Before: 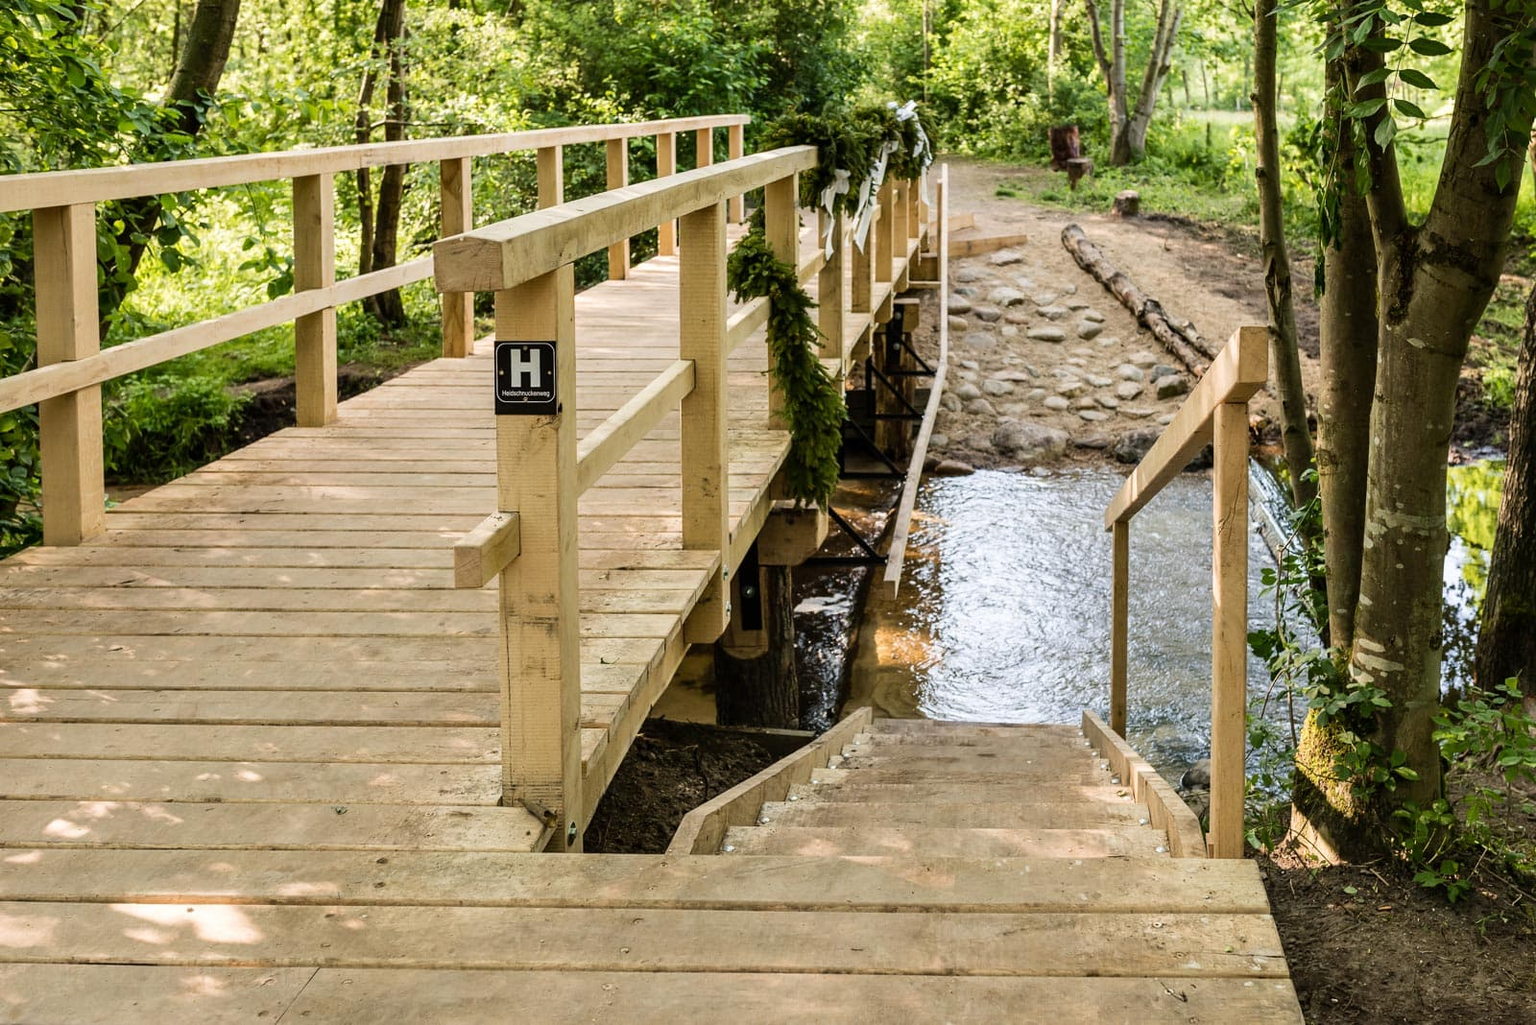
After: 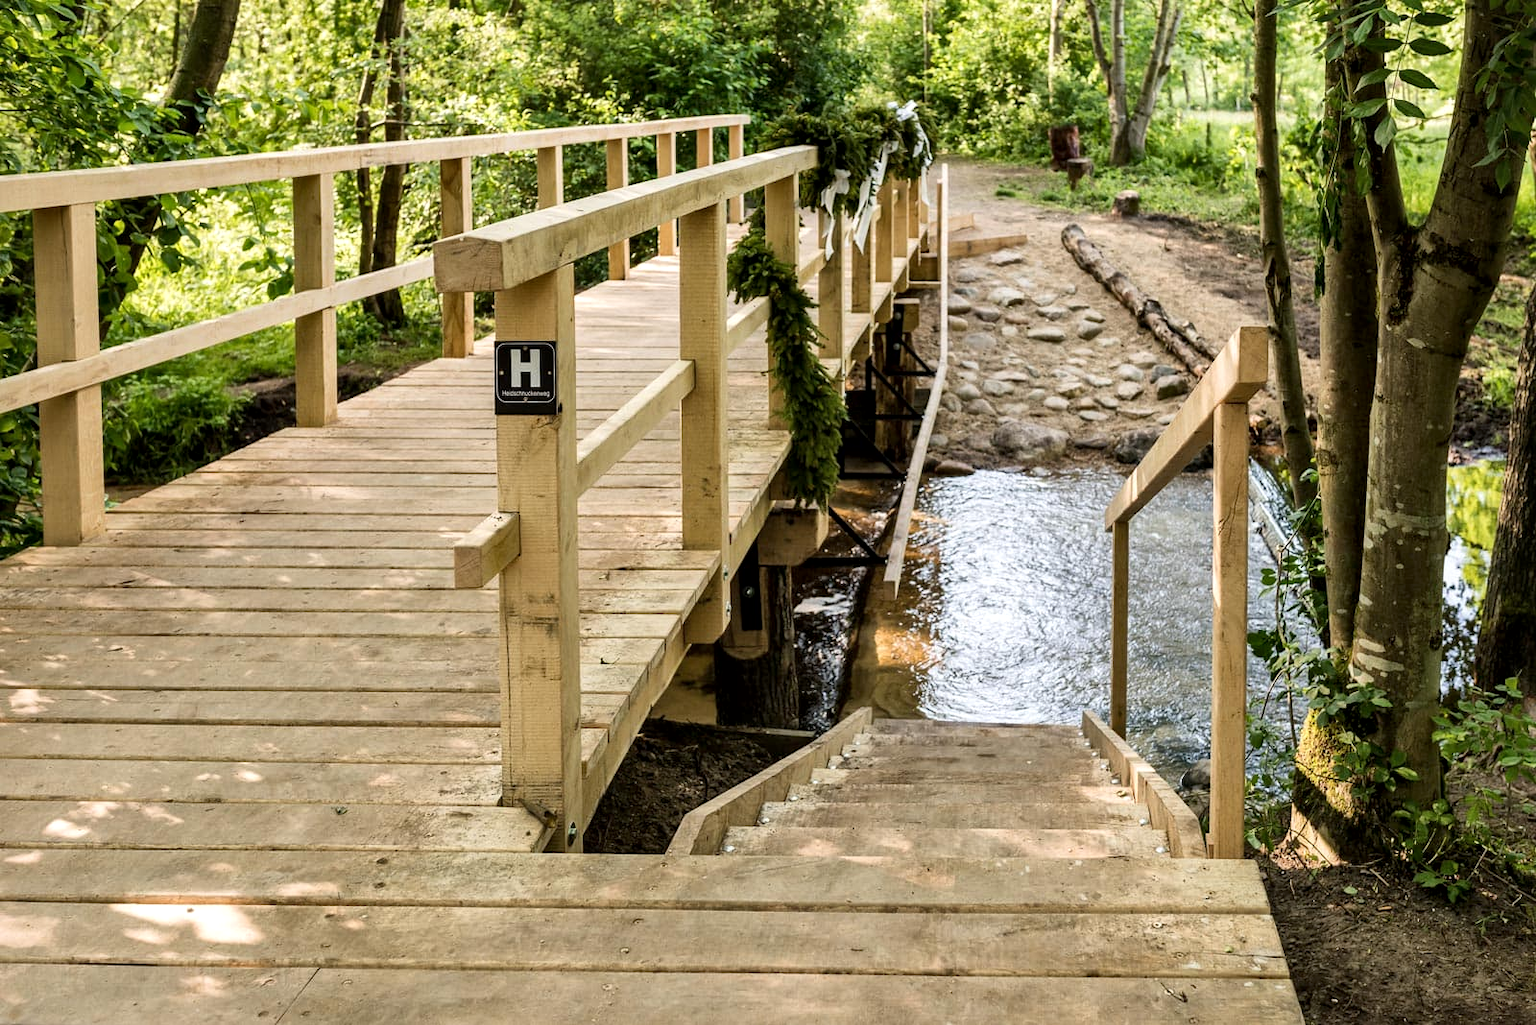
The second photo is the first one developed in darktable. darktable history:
local contrast: mode bilateral grid, contrast 20, coarseness 50, detail 144%, midtone range 0.2
